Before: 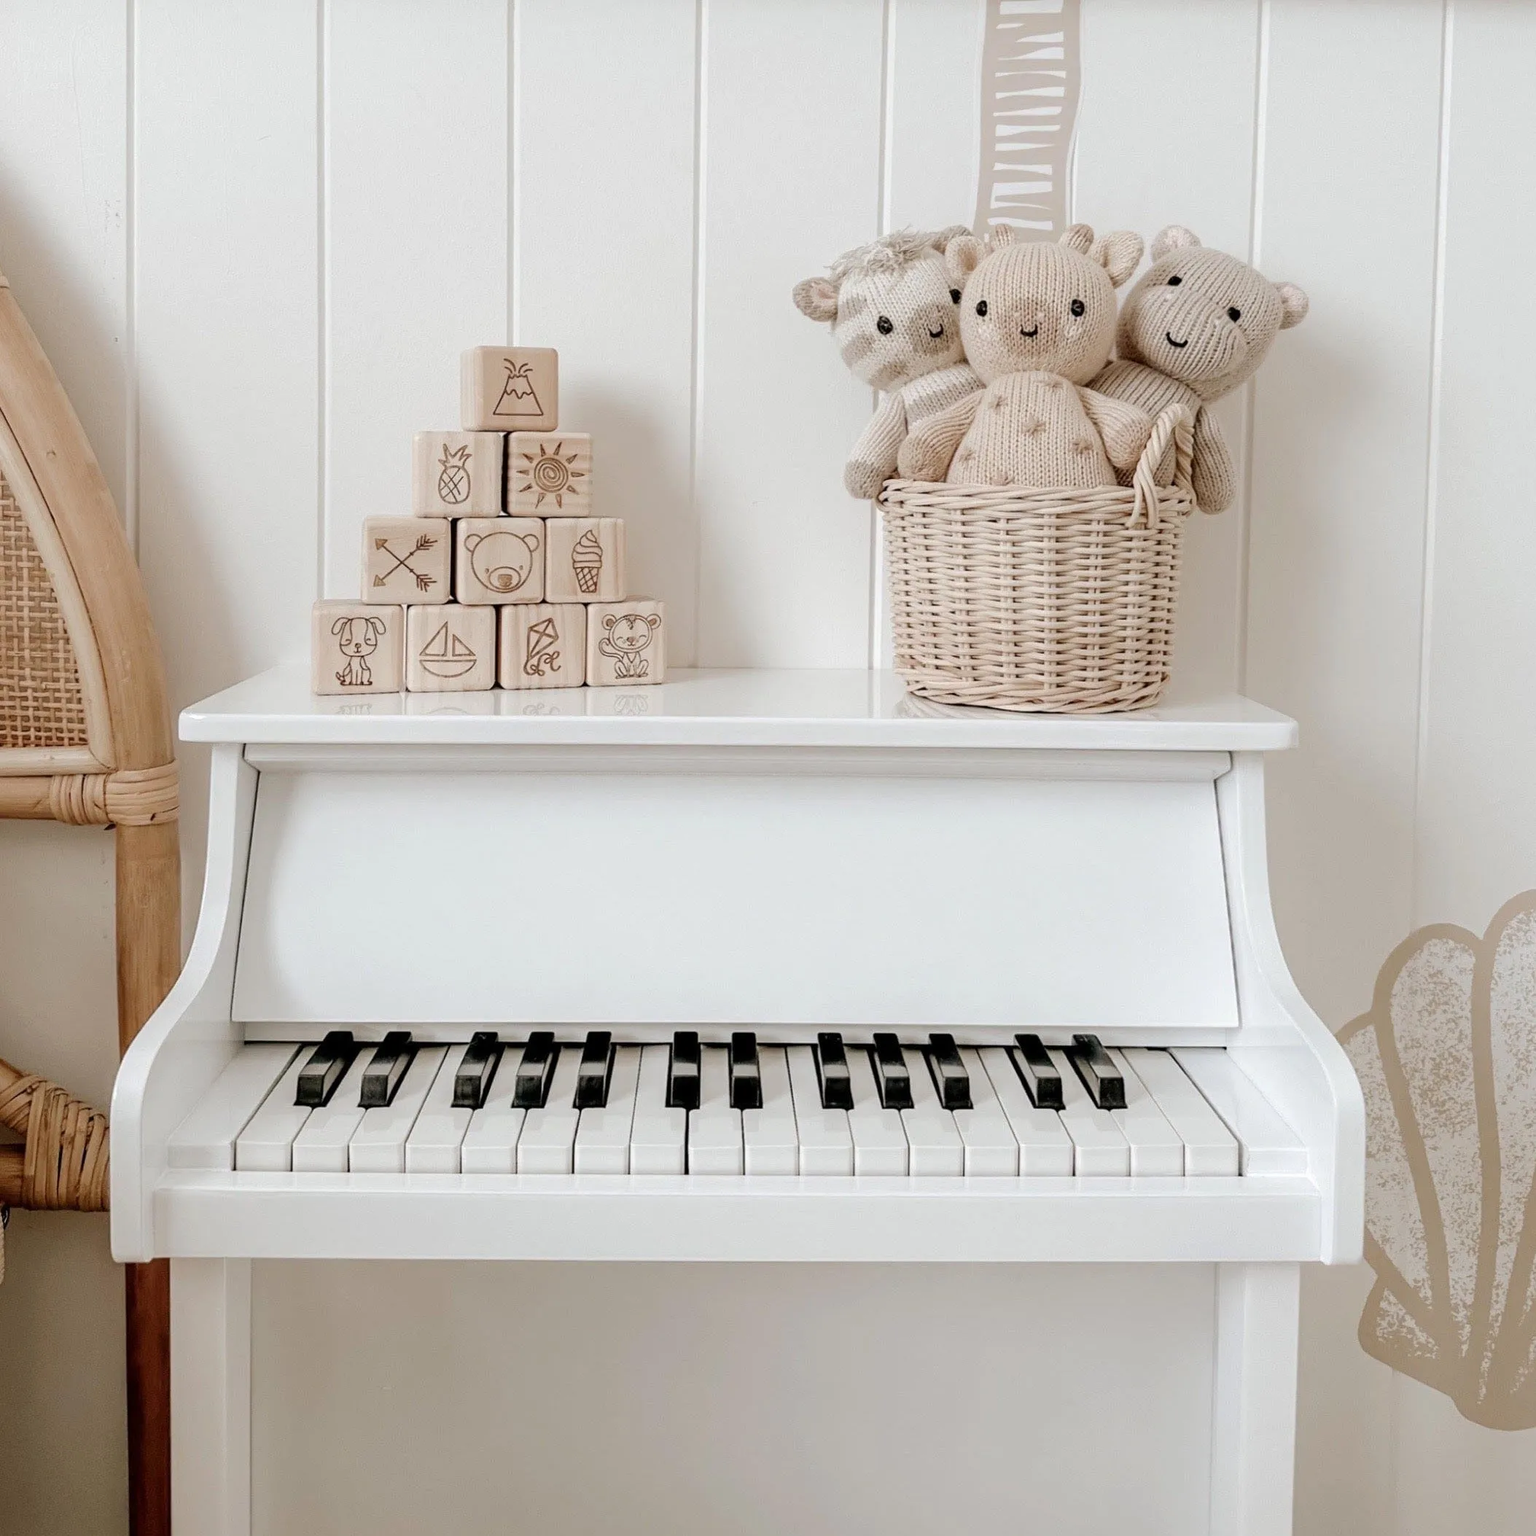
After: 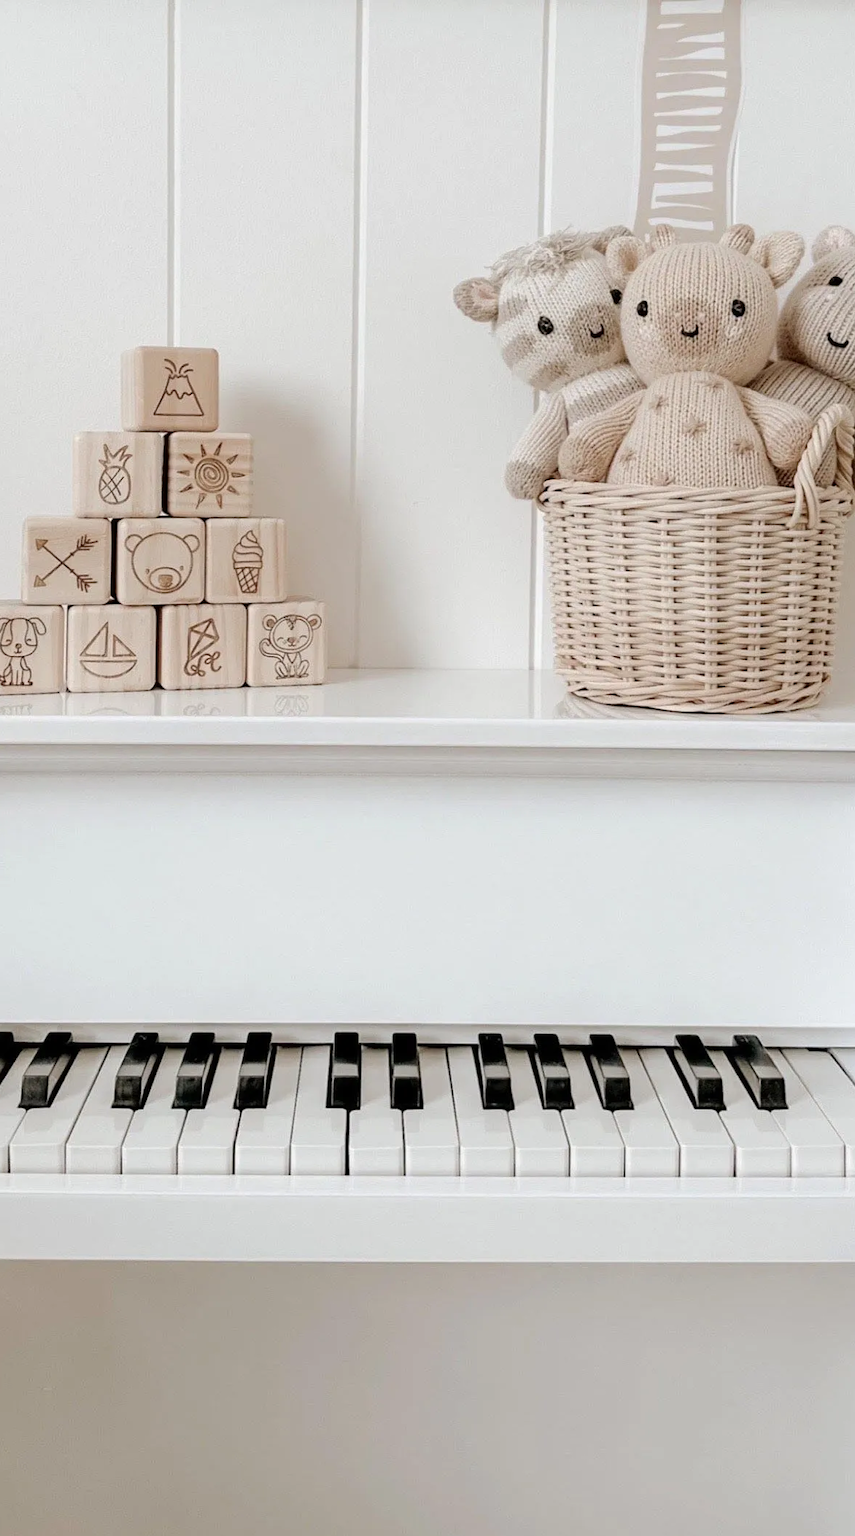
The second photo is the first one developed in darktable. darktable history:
exposure: compensate highlight preservation false
crop: left 22.131%, right 22.168%, bottom 0.002%
